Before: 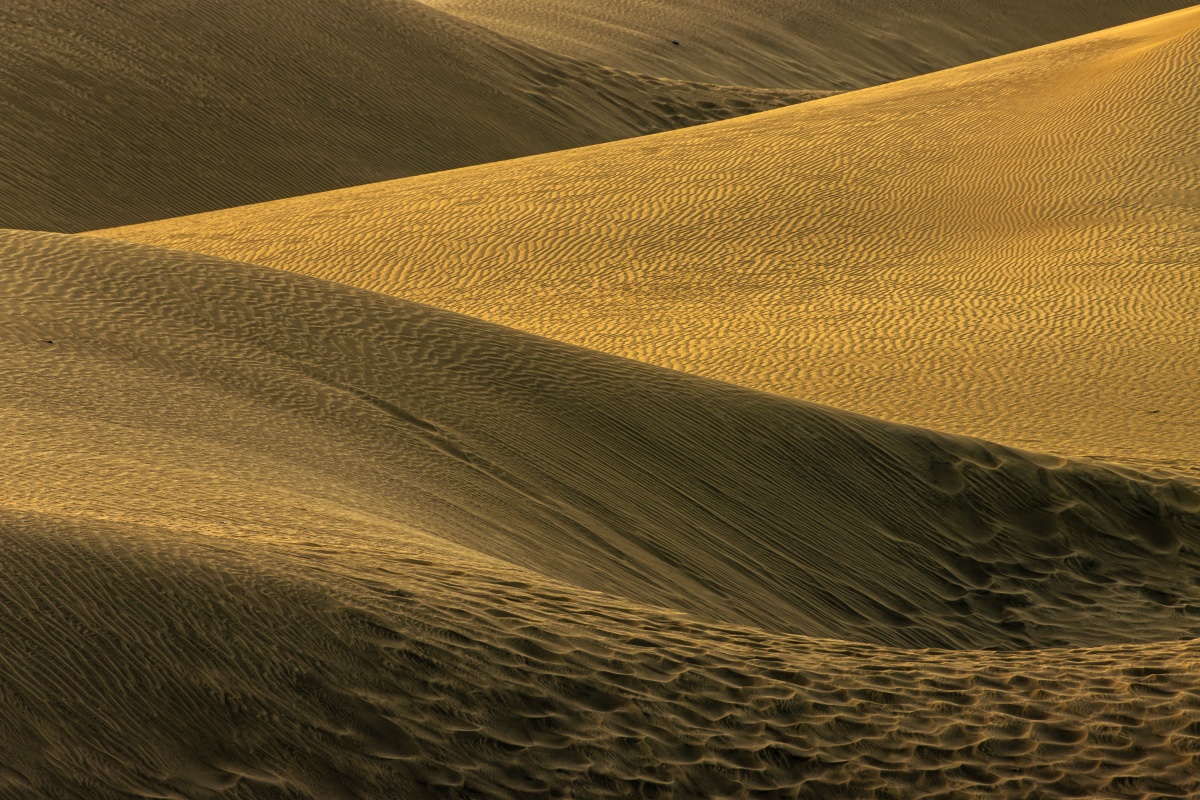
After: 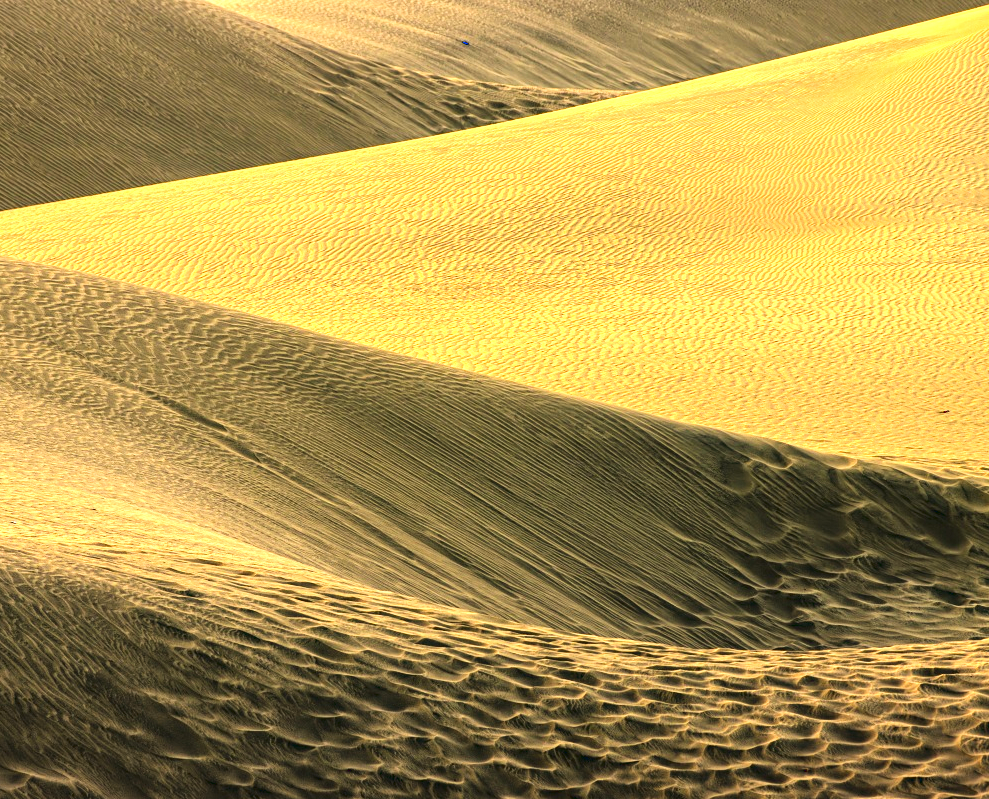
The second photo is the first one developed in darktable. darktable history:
crop: left 17.582%, bottom 0.031%
exposure: black level correction 0, exposure 1.6 EV, compensate exposure bias true, compensate highlight preservation false
haze removal: compatibility mode true, adaptive false
tone curve: curves: ch0 [(0, 0.032) (0.181, 0.156) (0.751, 0.829) (1, 1)], color space Lab, linked channels, preserve colors none
